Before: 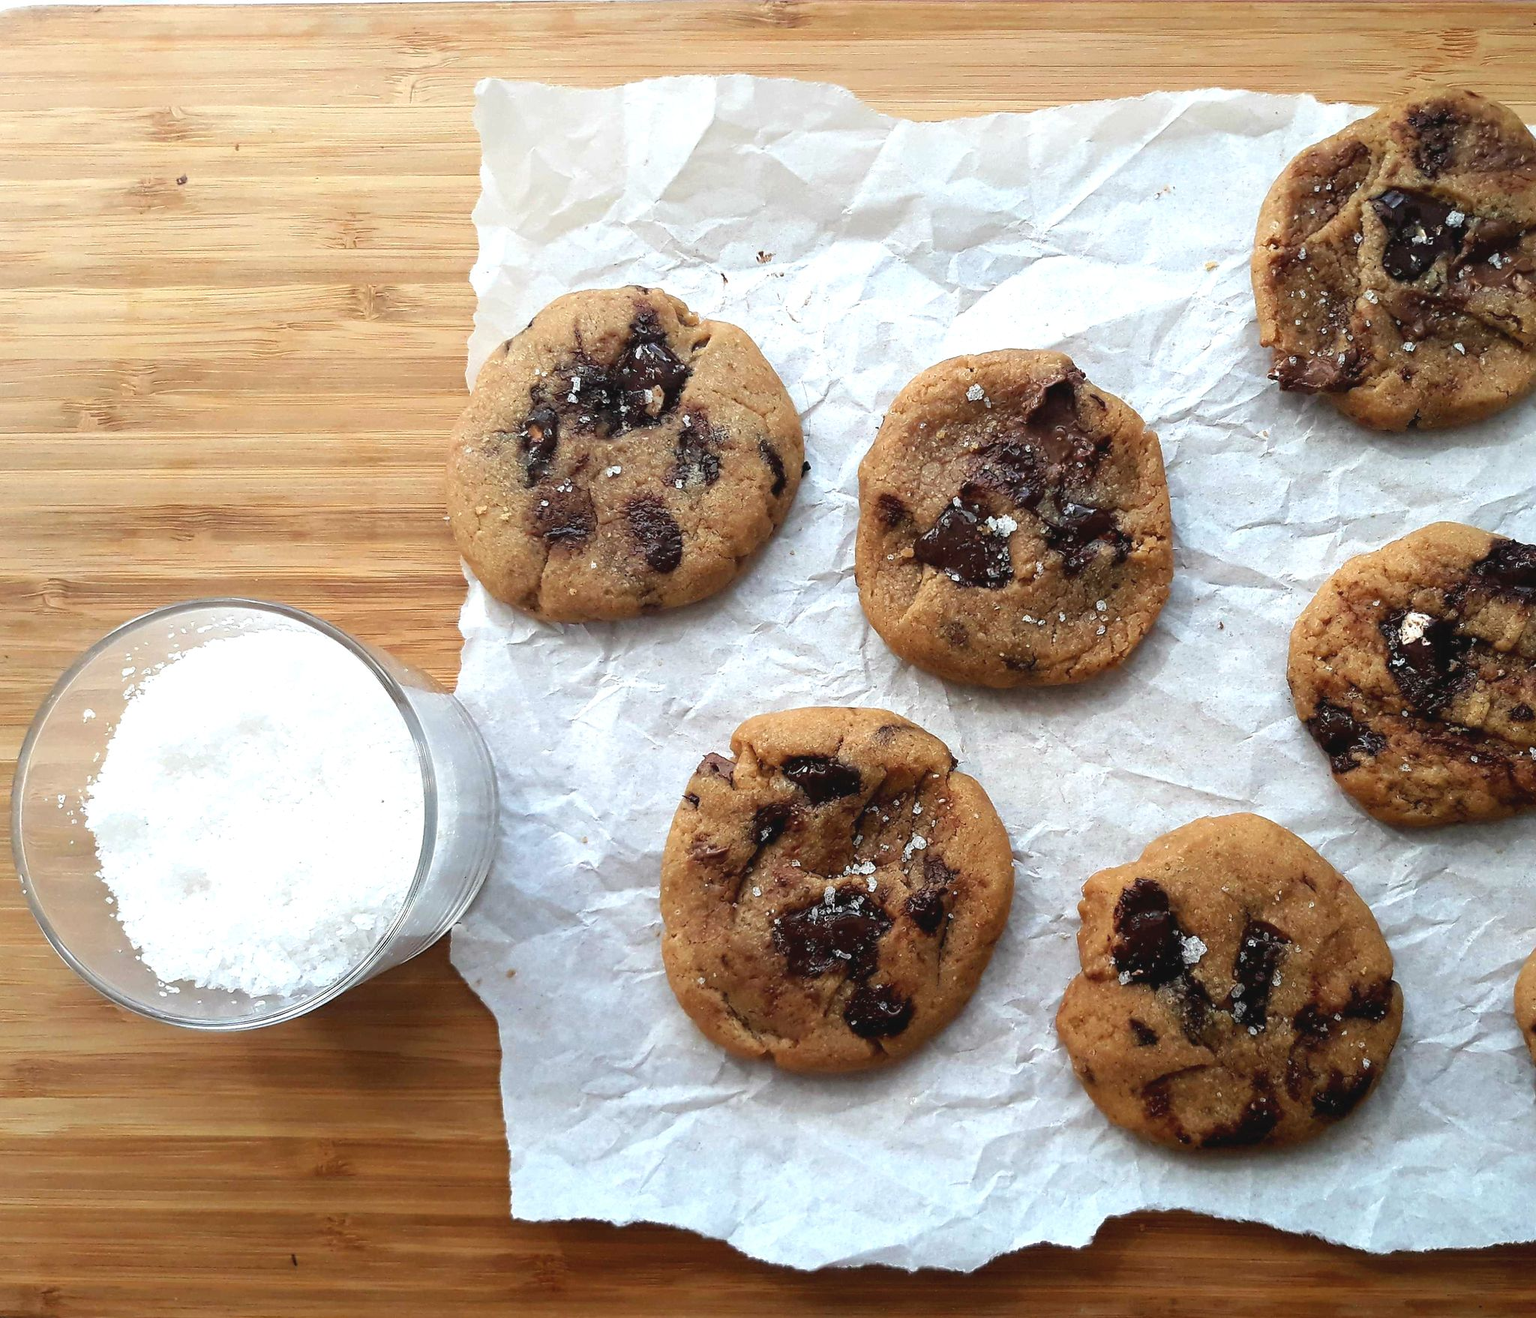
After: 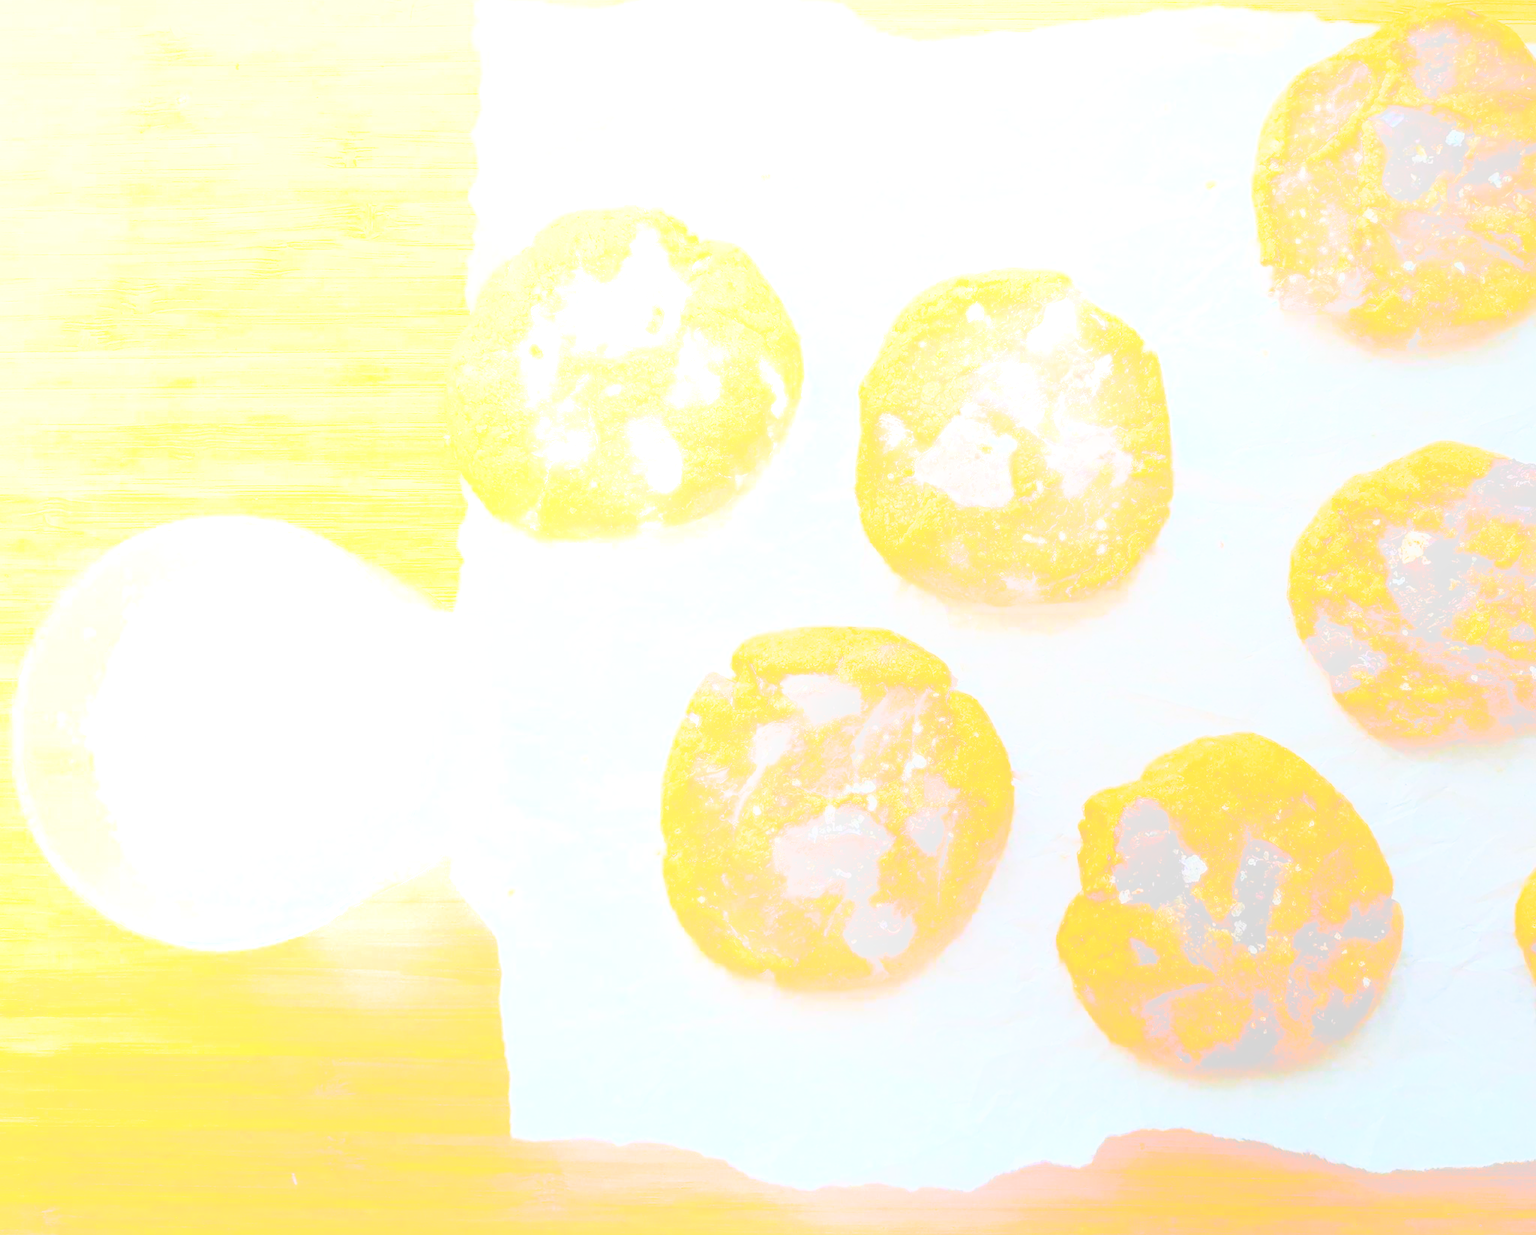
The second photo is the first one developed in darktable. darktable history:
color contrast: green-magenta contrast 0.81
tone curve: curves: ch0 [(0, 0) (0.003, 0.015) (0.011, 0.021) (0.025, 0.032) (0.044, 0.046) (0.069, 0.062) (0.1, 0.08) (0.136, 0.117) (0.177, 0.165) (0.224, 0.221) (0.277, 0.298) (0.335, 0.385) (0.399, 0.469) (0.468, 0.558) (0.543, 0.637) (0.623, 0.708) (0.709, 0.771) (0.801, 0.84) (0.898, 0.907) (1, 1)], preserve colors none
color balance rgb: perceptual saturation grading › global saturation 30%, global vibrance 20%
color balance: output saturation 110%
crop and rotate: top 6.25%
shadows and highlights: shadows 37.27, highlights -28.18, soften with gaussian
bloom: size 70%, threshold 25%, strength 70%
filmic rgb: black relative exposure -7.65 EV, white relative exposure 4.56 EV, hardness 3.61
